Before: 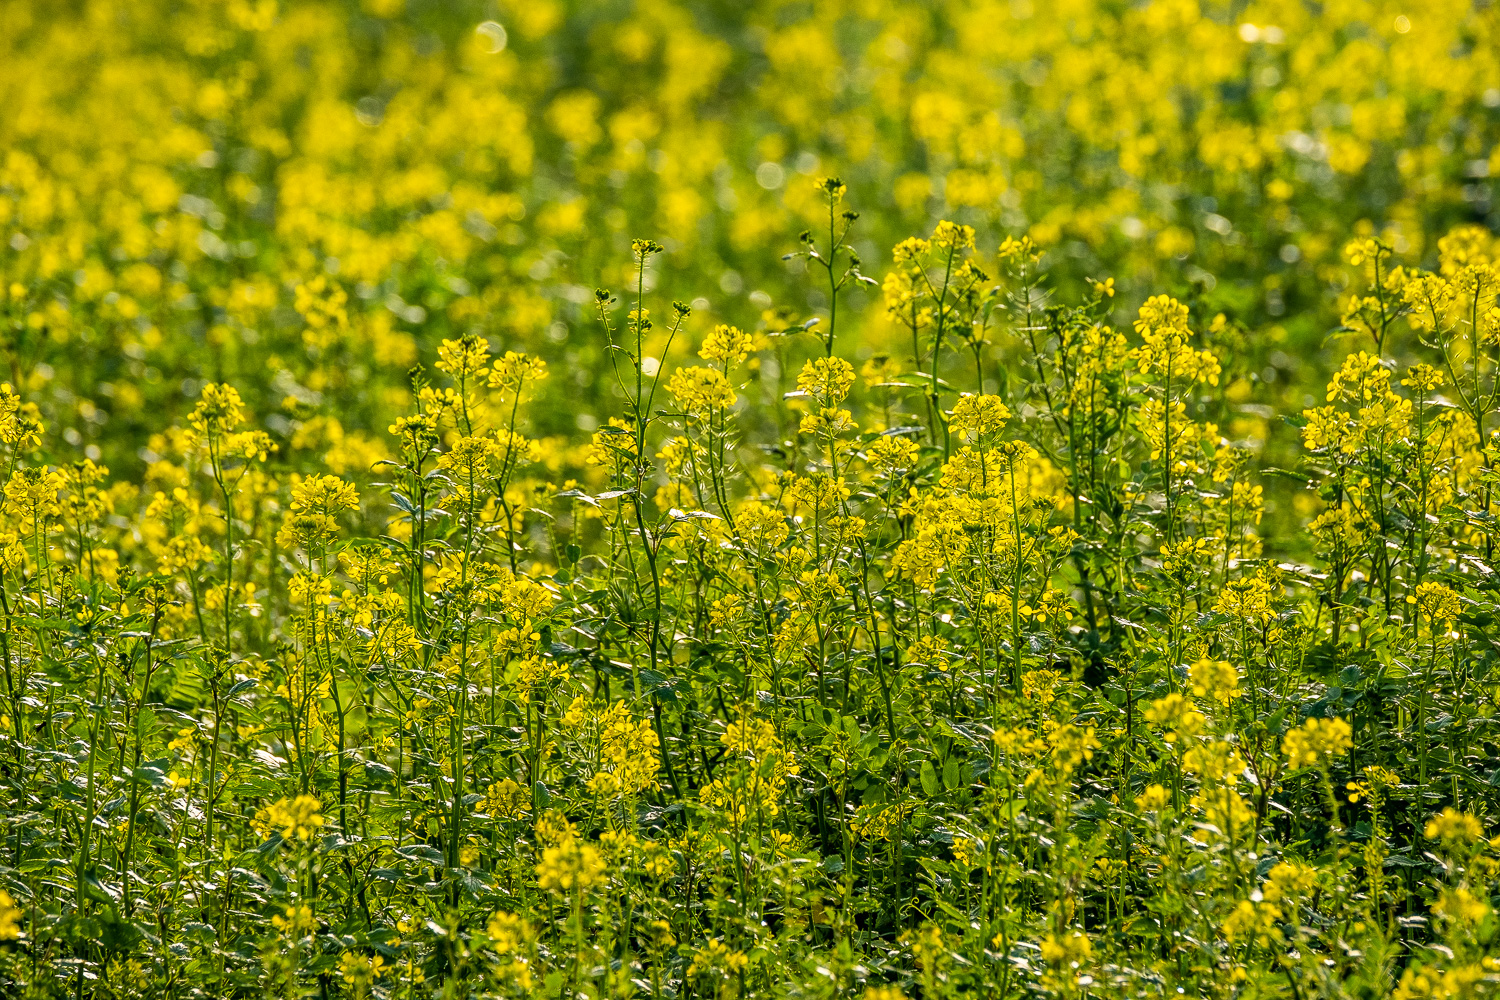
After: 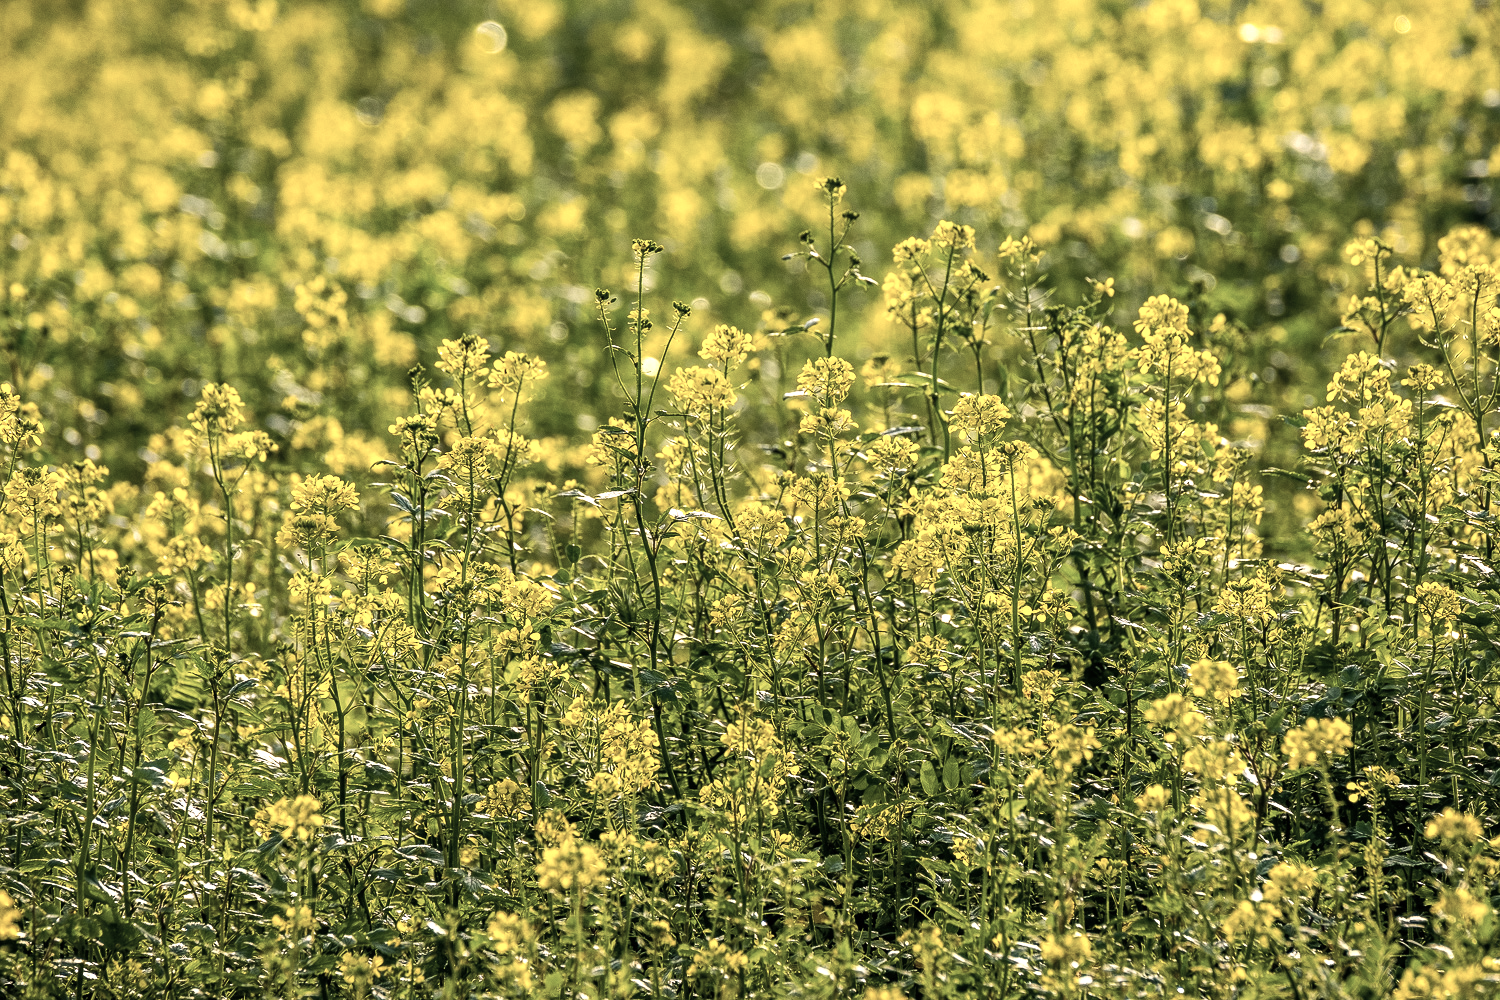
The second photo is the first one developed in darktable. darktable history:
tone equalizer: -8 EV -0.379 EV, -7 EV -0.402 EV, -6 EV -0.342 EV, -5 EV -0.201 EV, -3 EV 0.189 EV, -2 EV 0.361 EV, -1 EV 0.413 EV, +0 EV 0.419 EV, edges refinement/feathering 500, mask exposure compensation -1.57 EV, preserve details no
color zones: curves: ch0 [(0, 0.5) (0.143, 0.5) (0.286, 0.5) (0.429, 0.495) (0.571, 0.437) (0.714, 0.44) (0.857, 0.496) (1, 0.5)]
color correction: highlights a* 5.54, highlights b* 5.24, saturation 0.633
